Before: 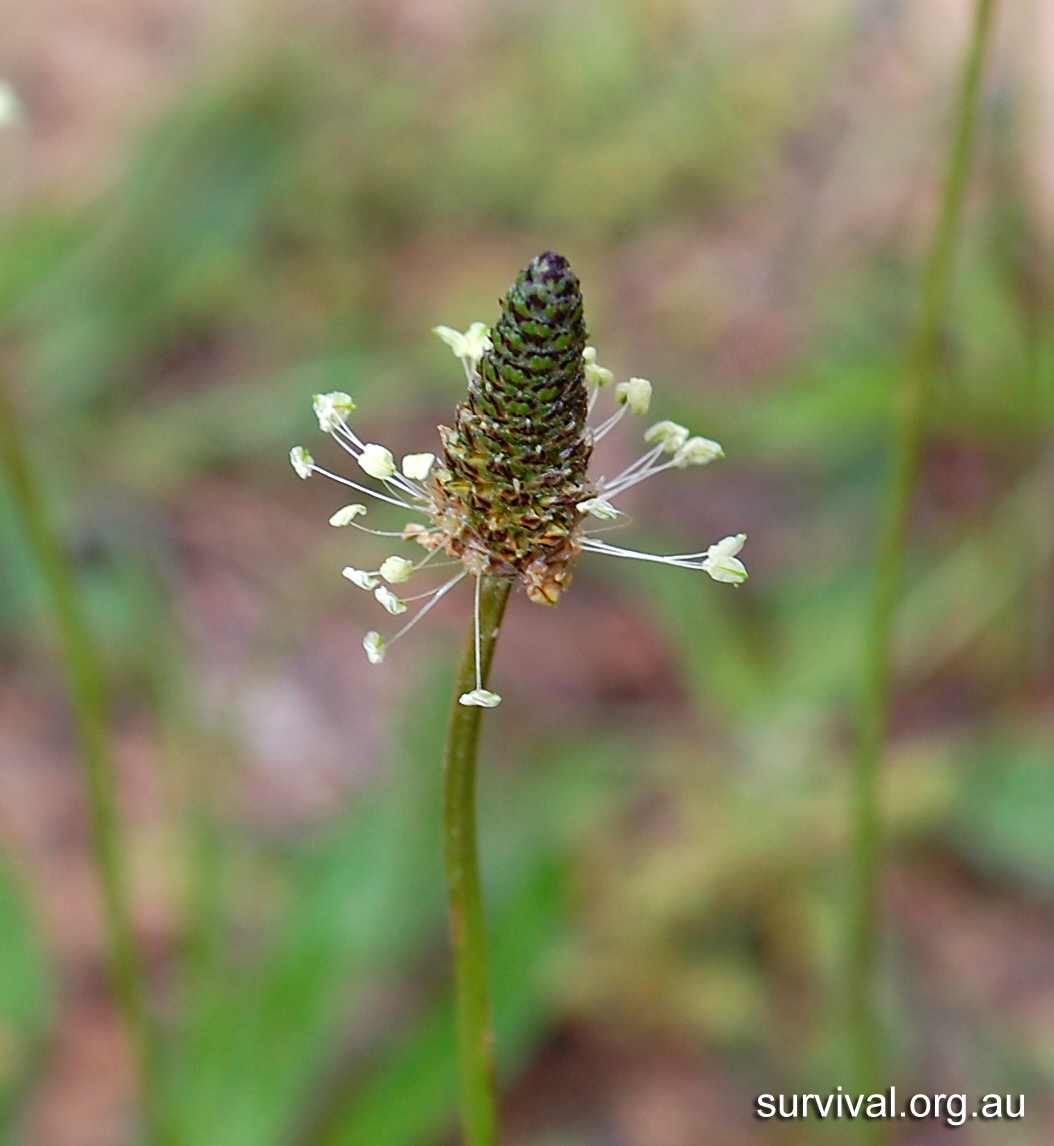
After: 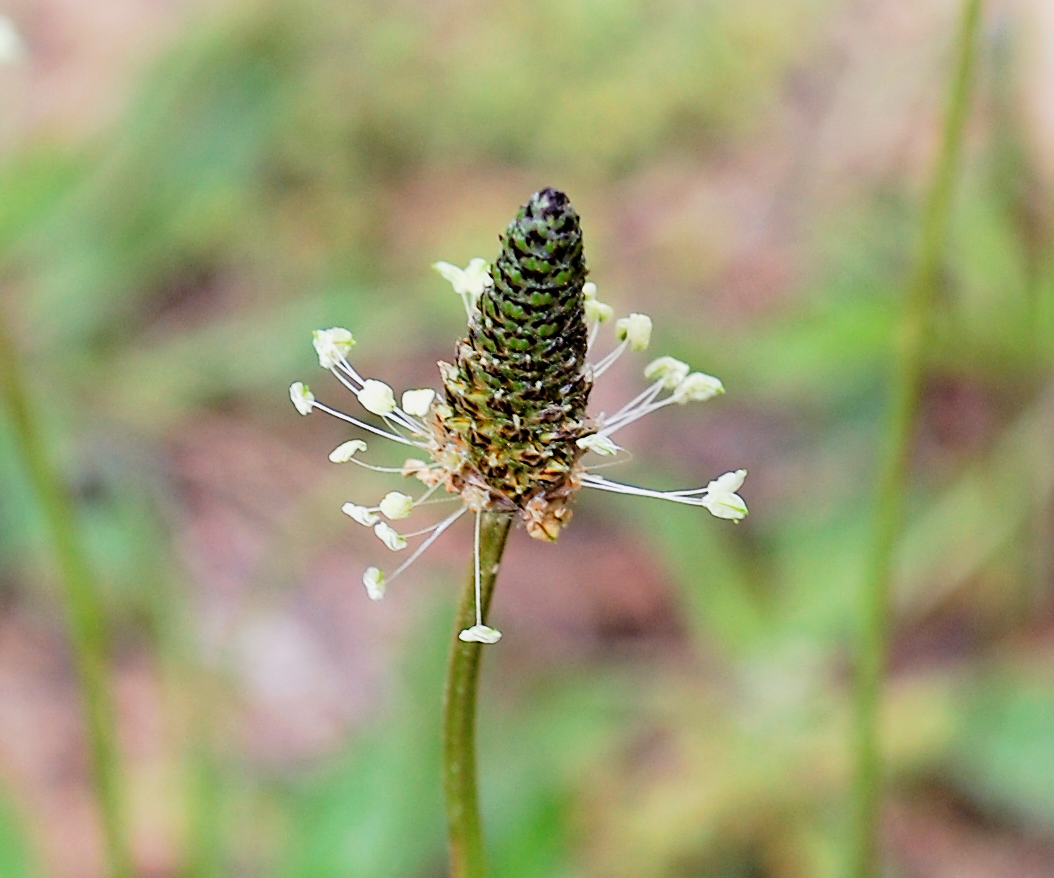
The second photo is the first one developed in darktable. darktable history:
exposure: exposure 0.564 EV, compensate highlight preservation false
filmic rgb: black relative exposure -5 EV, hardness 2.88, contrast 1.3, highlights saturation mix -30%
crop: top 5.667%, bottom 17.637%
